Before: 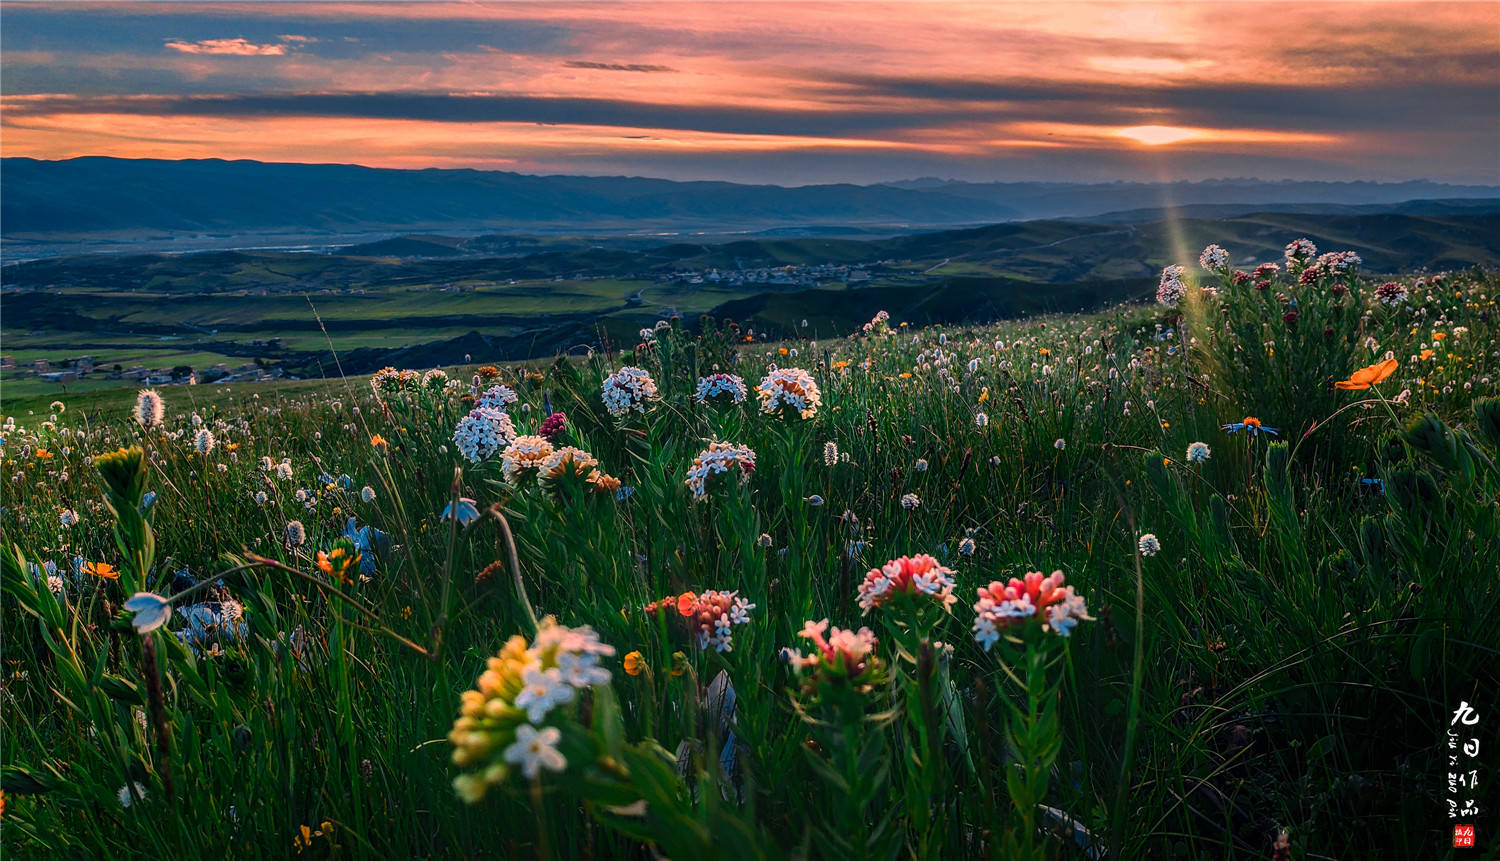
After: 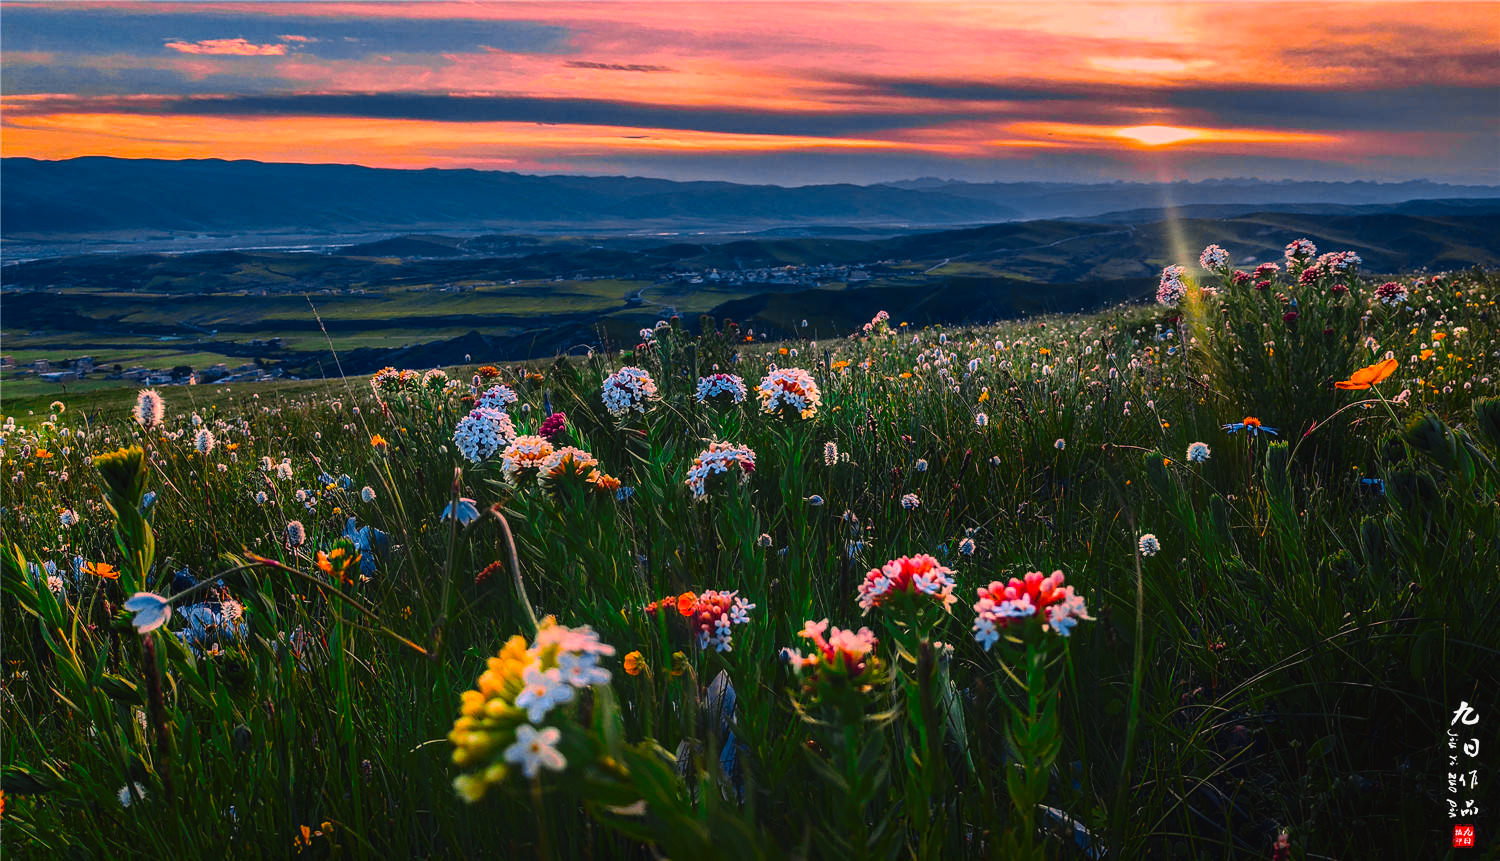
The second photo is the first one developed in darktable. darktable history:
tone curve: curves: ch0 [(0, 0) (0.087, 0.054) (0.281, 0.245) (0.506, 0.526) (0.8, 0.824) (0.994, 0.955)]; ch1 [(0, 0) (0.27, 0.195) (0.406, 0.435) (0.452, 0.474) (0.495, 0.5) (0.514, 0.508) (0.537, 0.556) (0.654, 0.689) (1, 1)]; ch2 [(0, 0) (0.269, 0.299) (0.459, 0.441) (0.498, 0.499) (0.523, 0.52) (0.551, 0.549) (0.633, 0.625) (0.659, 0.681) (0.718, 0.764) (1, 1)], color space Lab, independent channels, preserve colors none
color balance rgb: perceptual saturation grading › global saturation 20%, global vibrance 20%
exposure: black level correction -0.005, exposure 0.054 EV, compensate highlight preservation false
